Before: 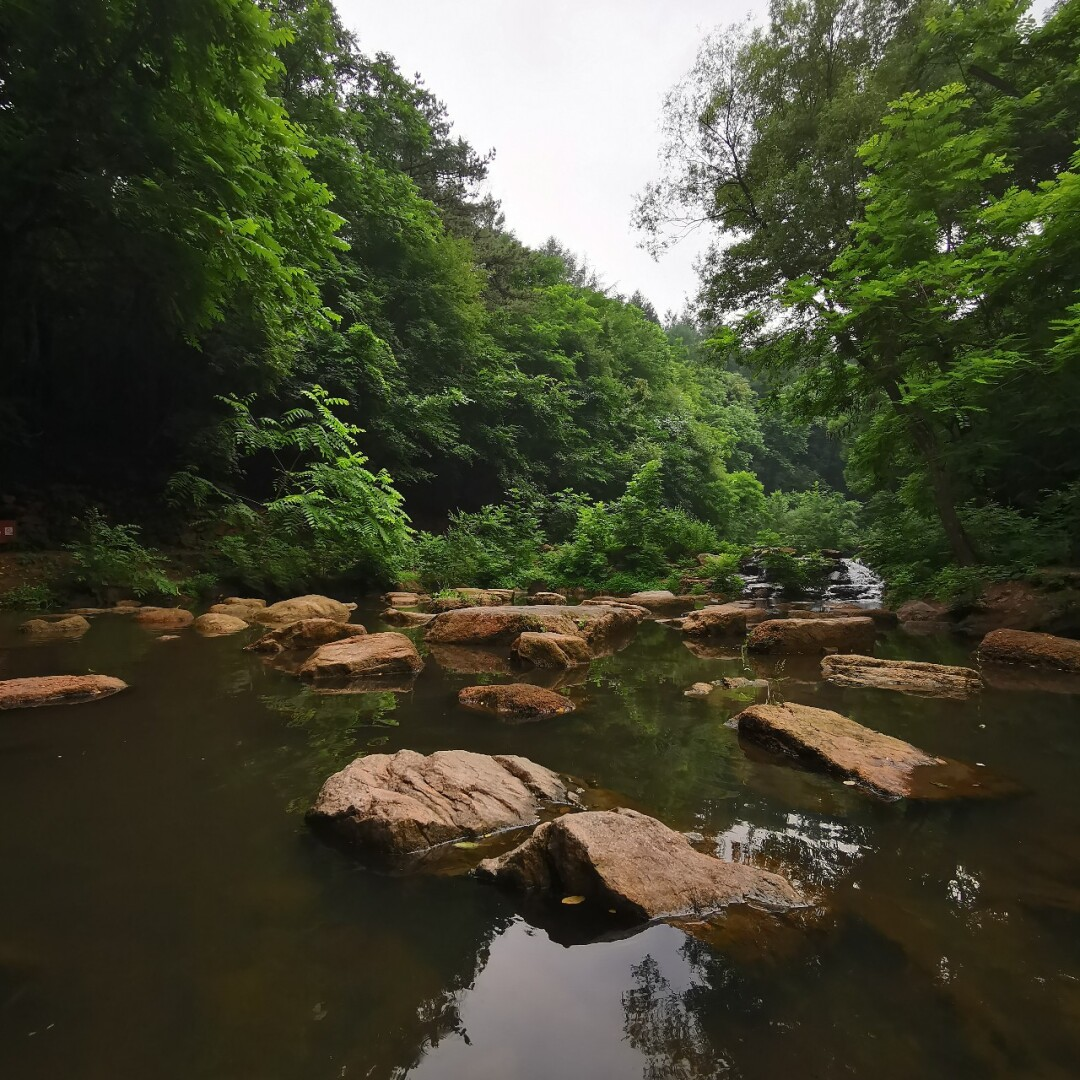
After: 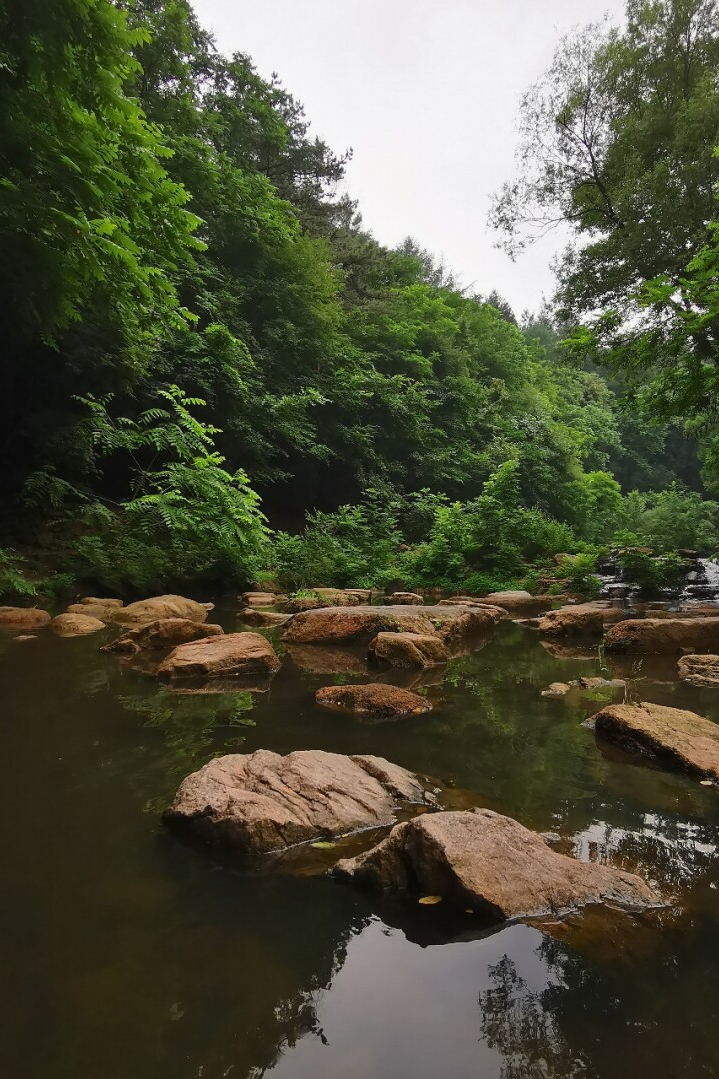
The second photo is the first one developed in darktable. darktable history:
crop and rotate: left 13.352%, right 20.017%
base curve: curves: ch0 [(0, 0) (0.472, 0.455) (1, 1)]
exposure: exposure -0.071 EV, compensate exposure bias true, compensate highlight preservation false
